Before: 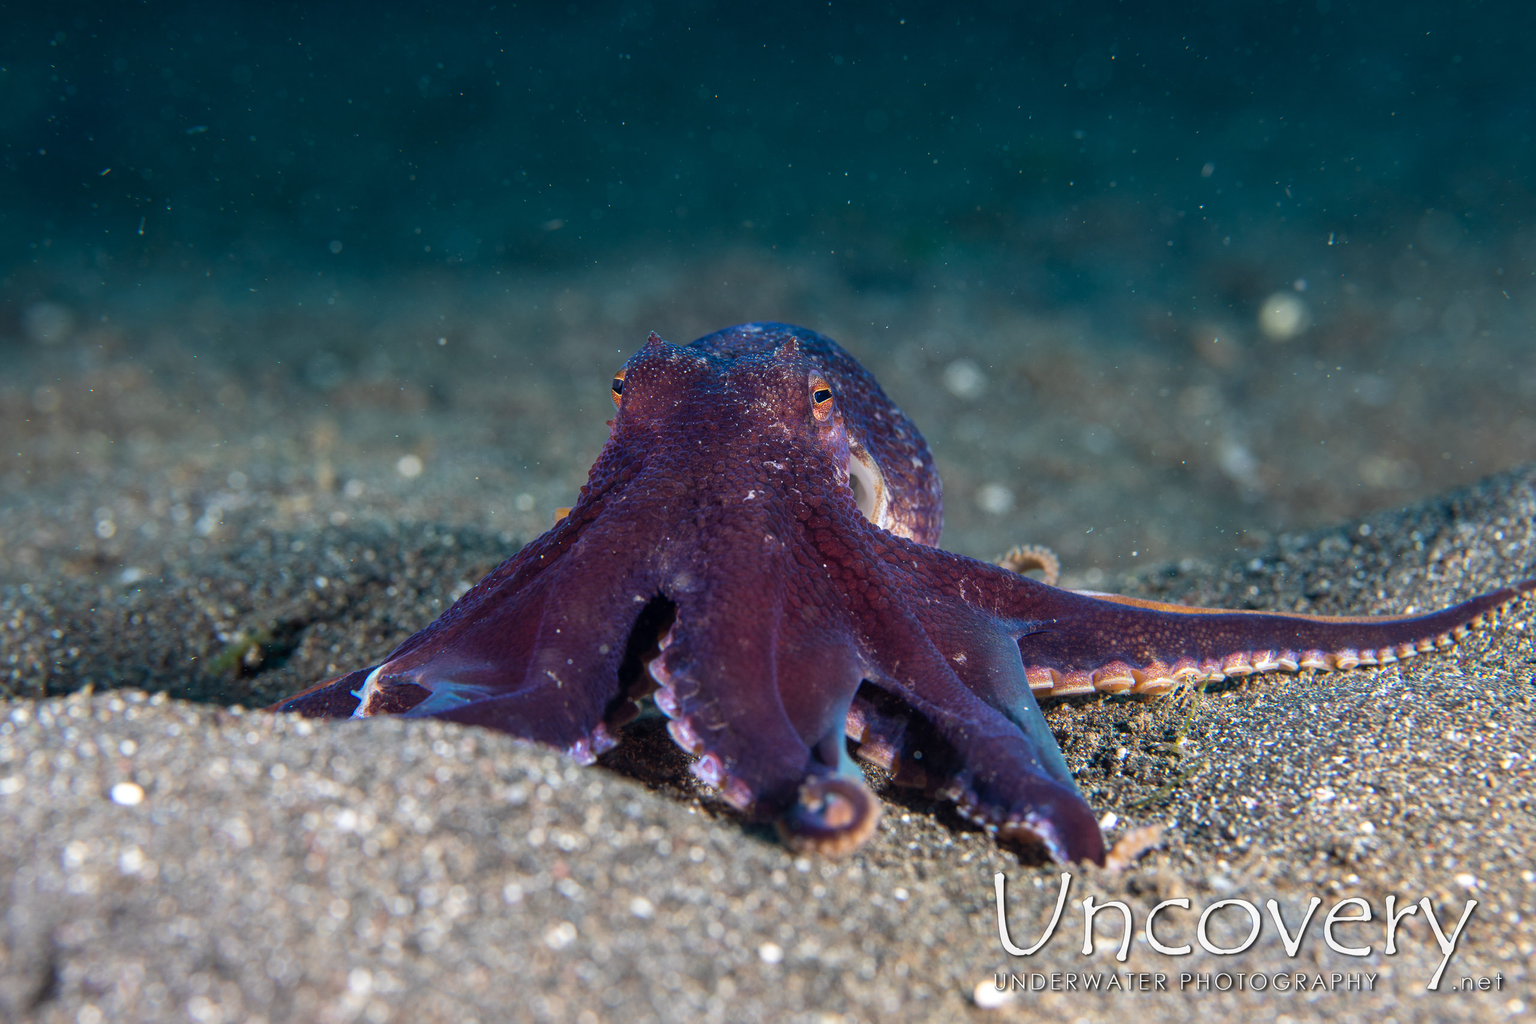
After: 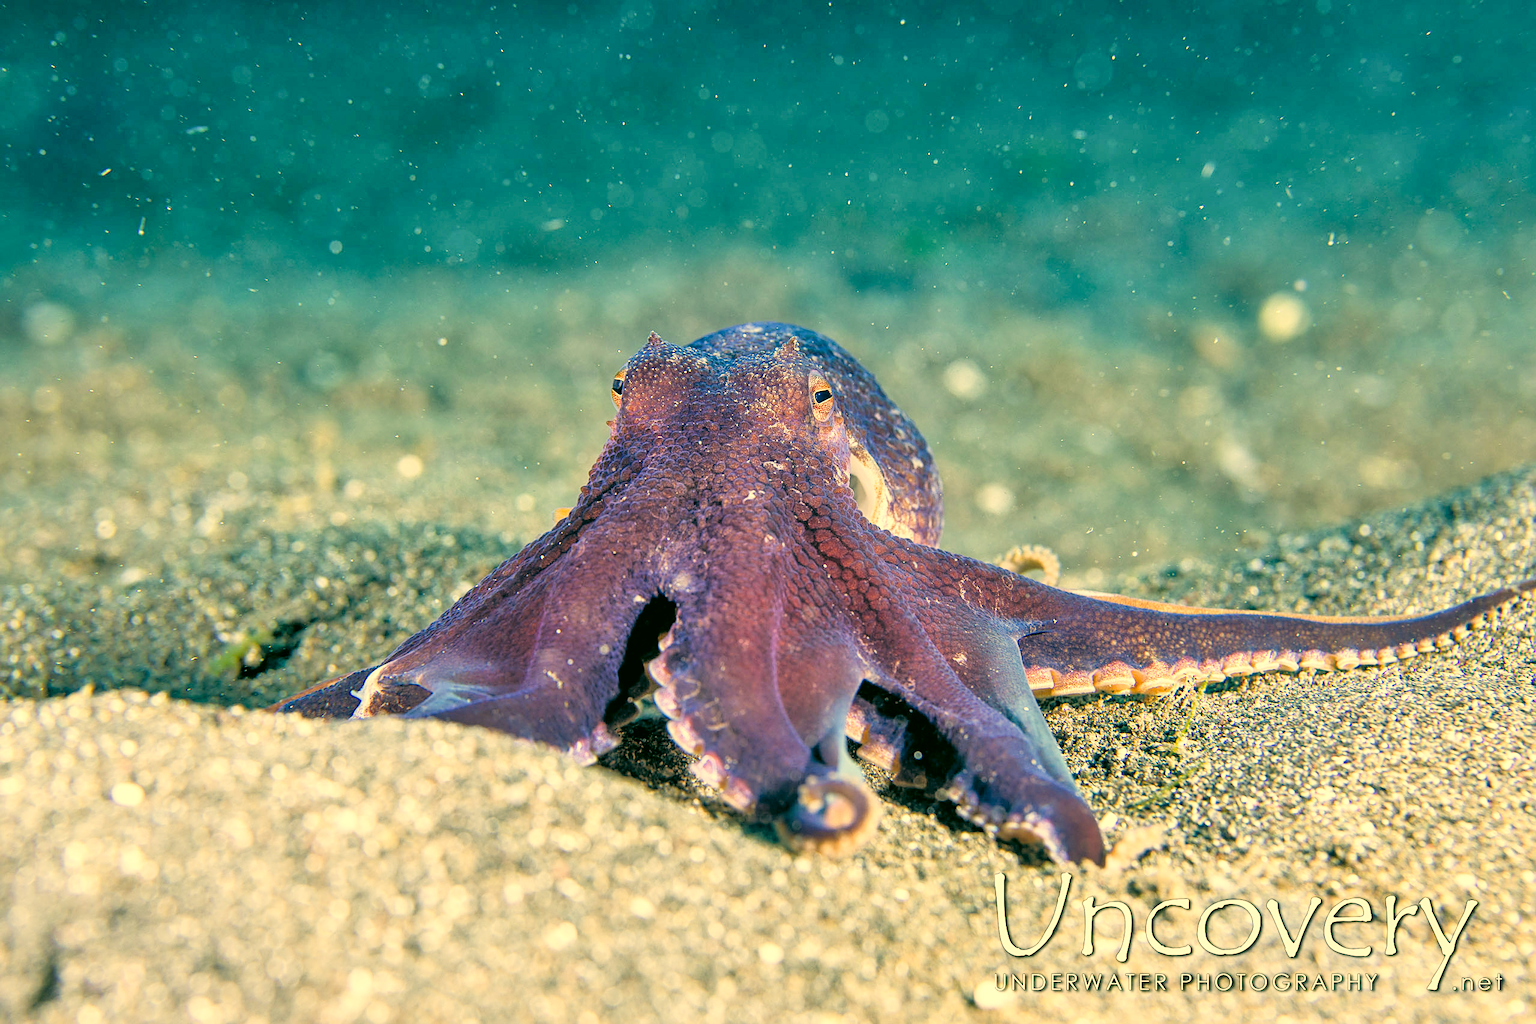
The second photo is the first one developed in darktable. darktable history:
exposure: black level correction 0, exposure 1.285 EV, compensate highlight preservation false
color correction: highlights a* 5.69, highlights b* 32.95, shadows a* -25.13, shadows b* 4.04
tone equalizer: -7 EV 0.146 EV, -6 EV 0.609 EV, -5 EV 1.12 EV, -4 EV 1.33 EV, -3 EV 1.18 EV, -2 EV 0.6 EV, -1 EV 0.147 EV, mask exposure compensation -0.495 EV
sharpen: on, module defaults
shadows and highlights: shadows 29.26, highlights -29.33, low approximation 0.01, soften with gaussian
local contrast: highlights 105%, shadows 102%, detail 119%, midtone range 0.2
filmic rgb: black relative exposure -5.08 EV, white relative exposure 3.99 EV, hardness 2.89, contrast 1.3, highlights saturation mix -29.42%
